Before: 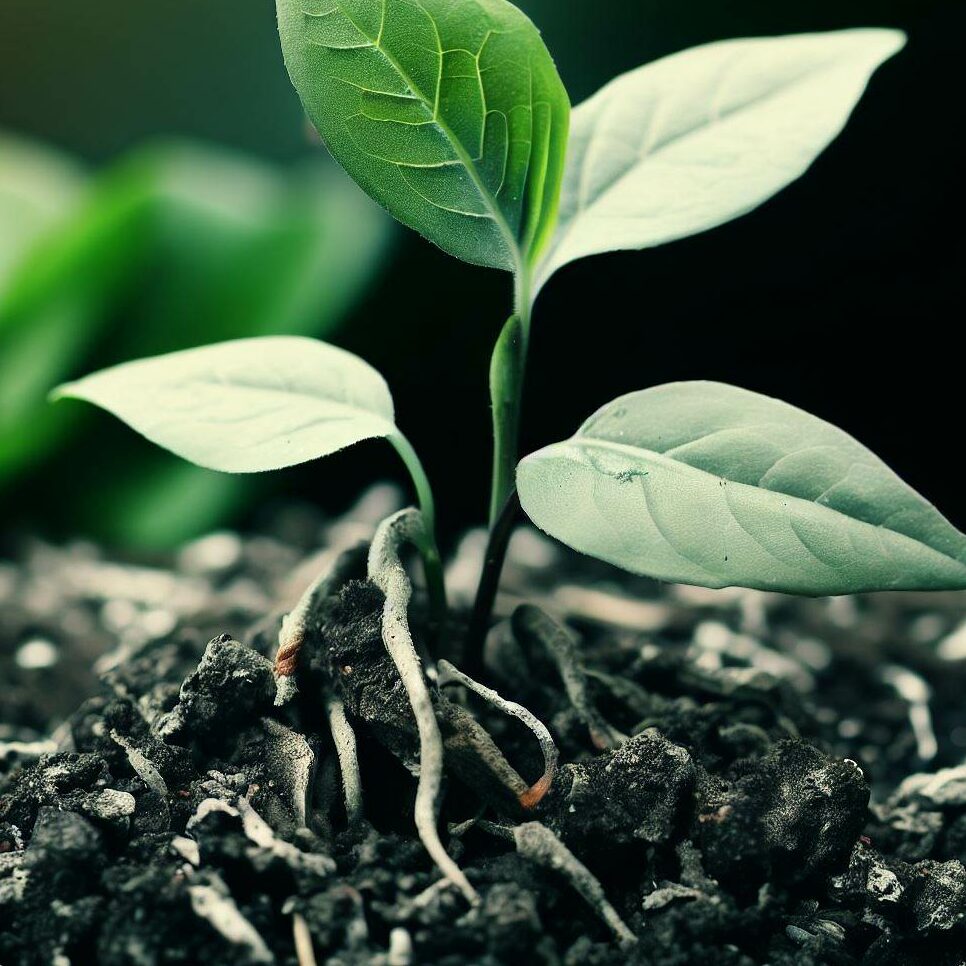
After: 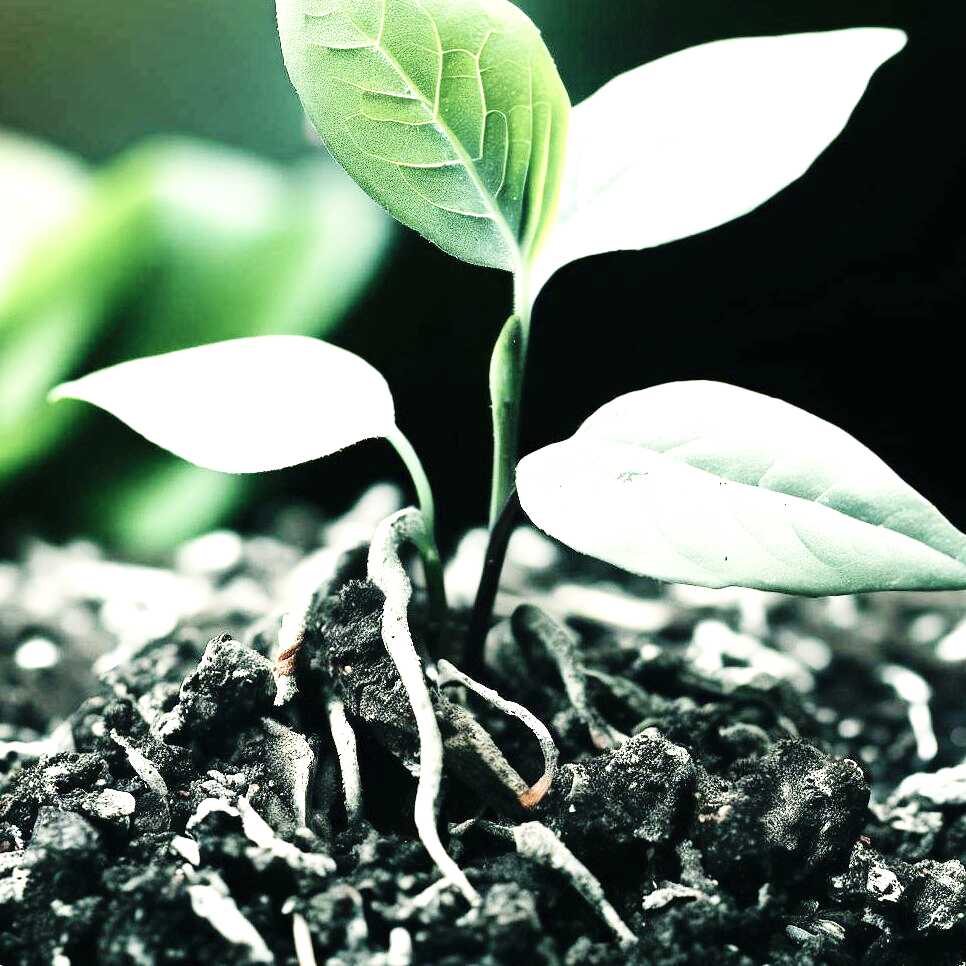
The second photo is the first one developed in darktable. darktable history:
exposure: black level correction 0, exposure 1.342 EV, compensate highlight preservation false
base curve: curves: ch0 [(0, 0) (0.032, 0.025) (0.121, 0.166) (0.206, 0.329) (0.605, 0.79) (1, 1)], preserve colors none
contrast brightness saturation: contrast 0.104, saturation -0.37
